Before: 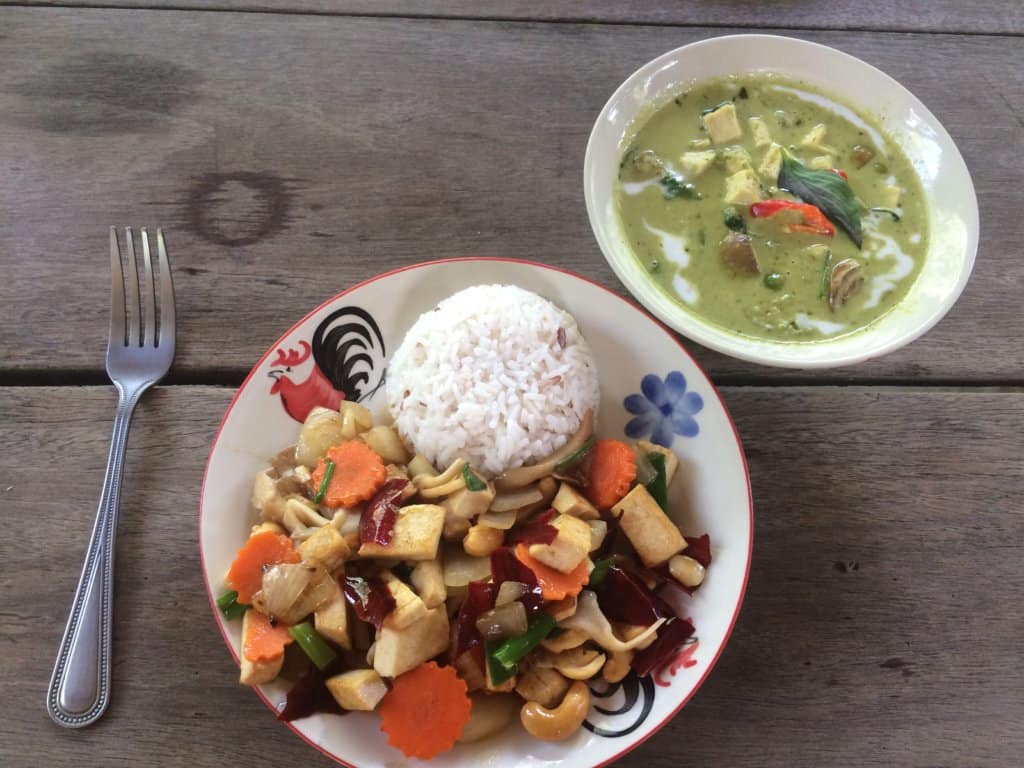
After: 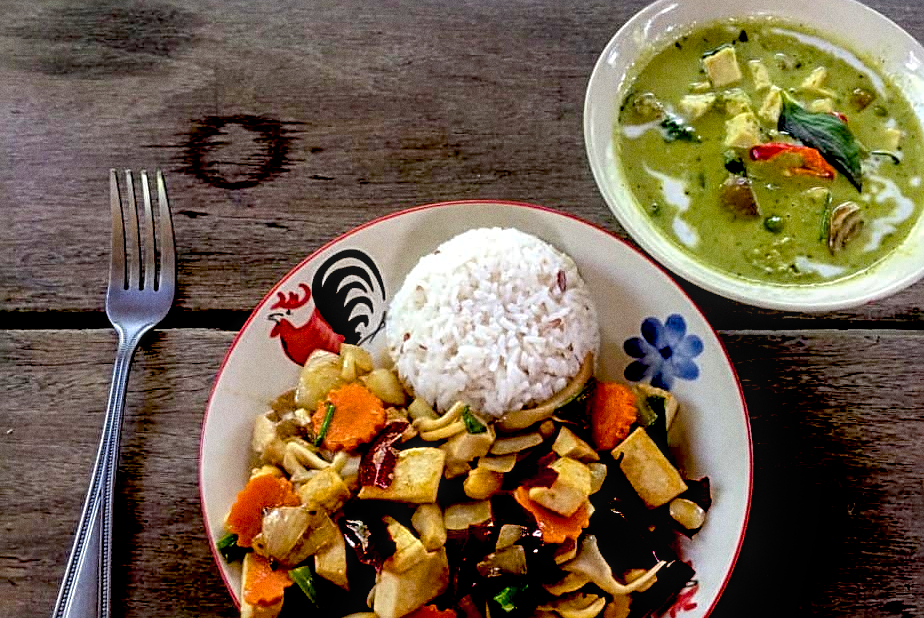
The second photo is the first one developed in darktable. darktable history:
crop: top 7.49%, right 9.717%, bottom 11.943%
color balance rgb: perceptual saturation grading › global saturation 20%, global vibrance 10%
grain: coarseness 0.09 ISO
local contrast: on, module defaults
sharpen: radius 2.543, amount 0.636
exposure: black level correction 0.056, compensate highlight preservation false
